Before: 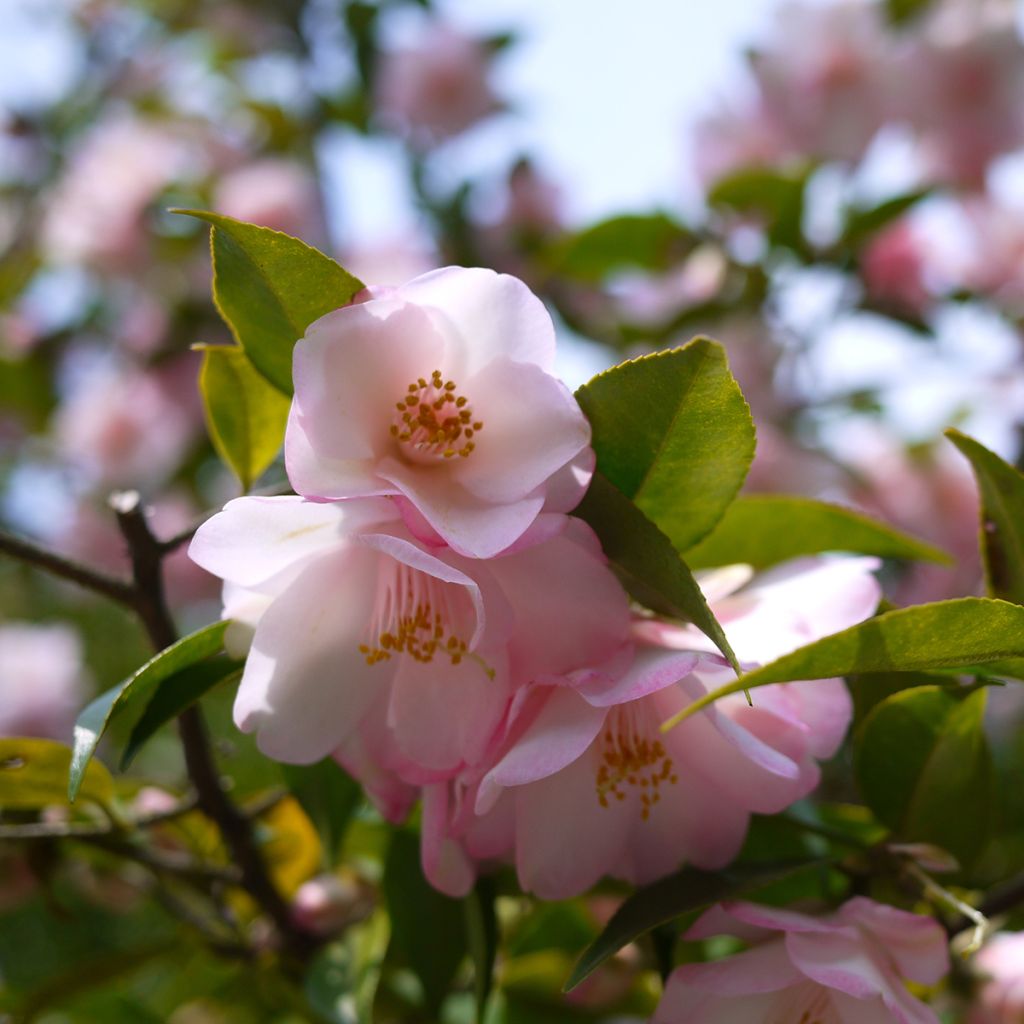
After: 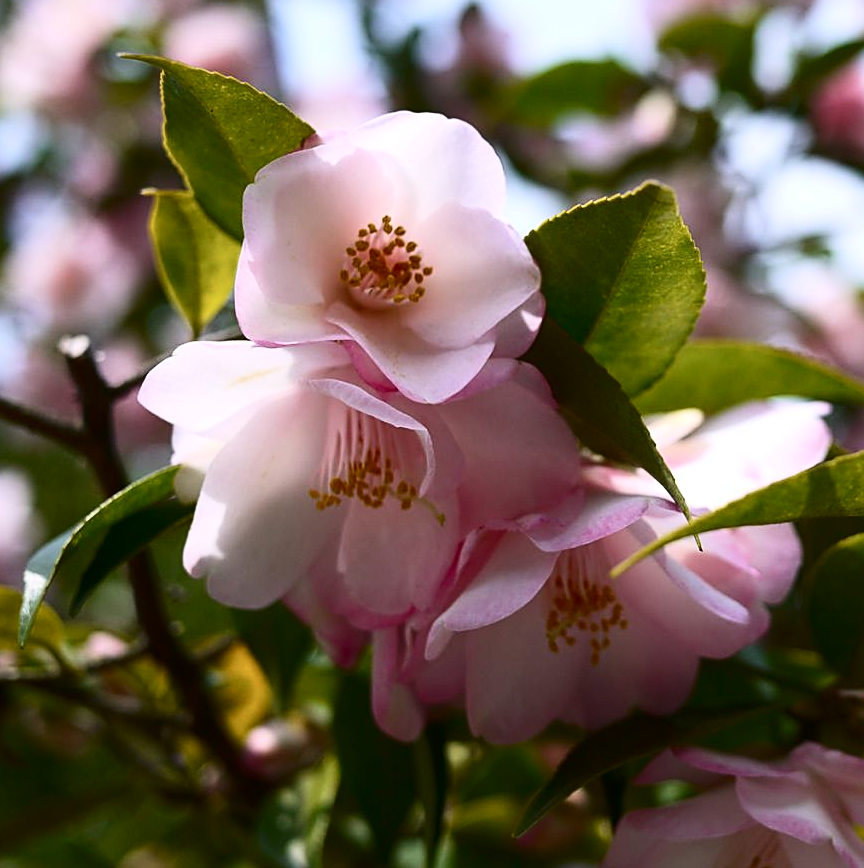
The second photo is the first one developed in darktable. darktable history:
sharpen: on, module defaults
crop and rotate: left 4.907%, top 15.154%, right 10.663%
contrast brightness saturation: contrast 0.299
